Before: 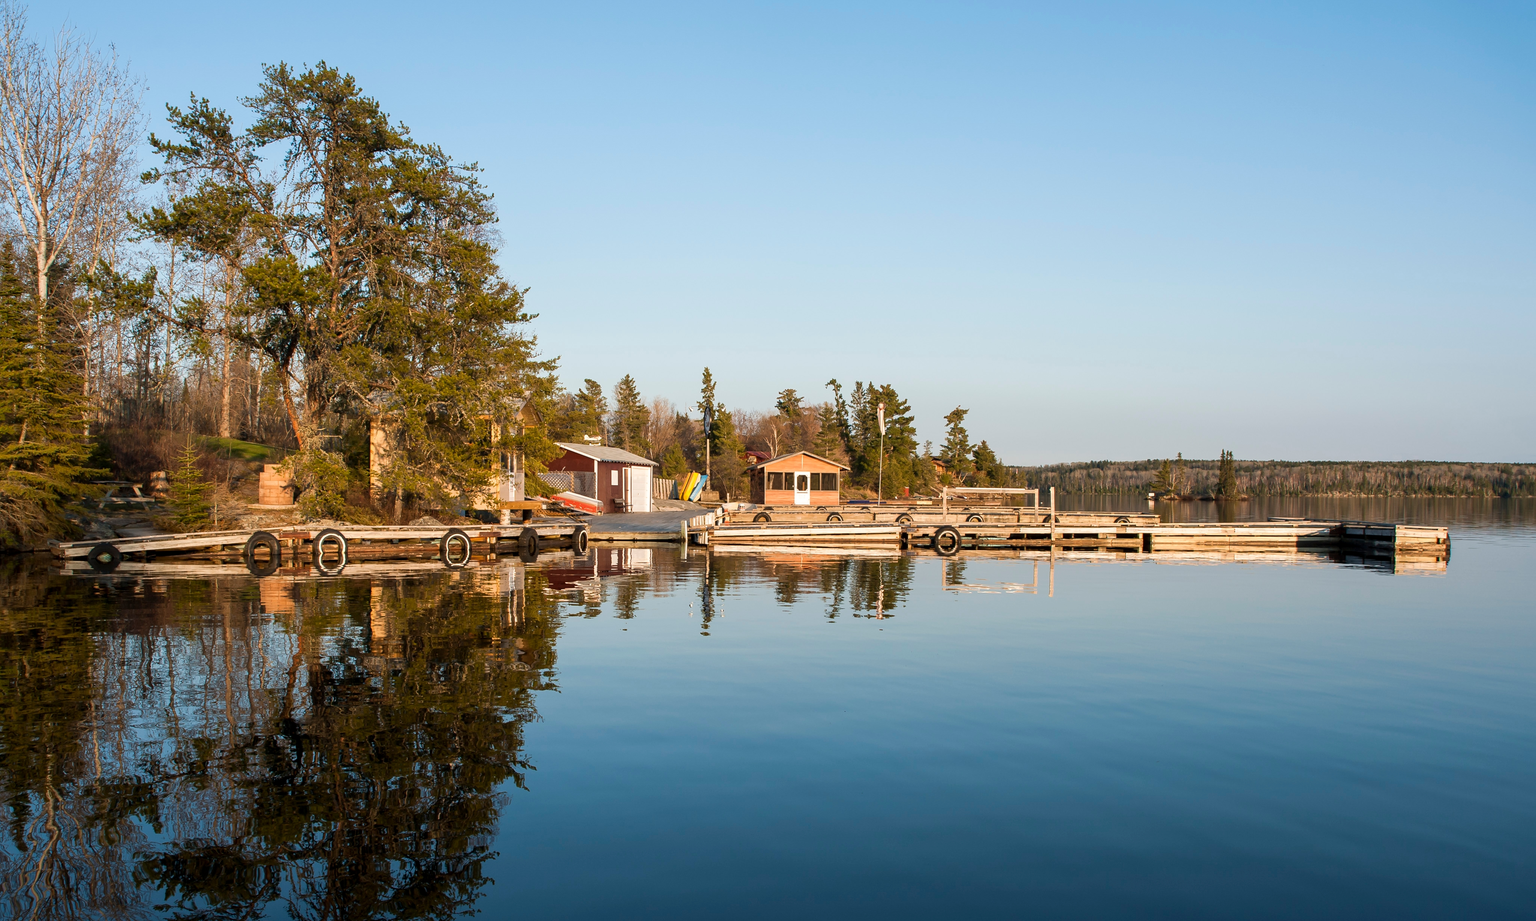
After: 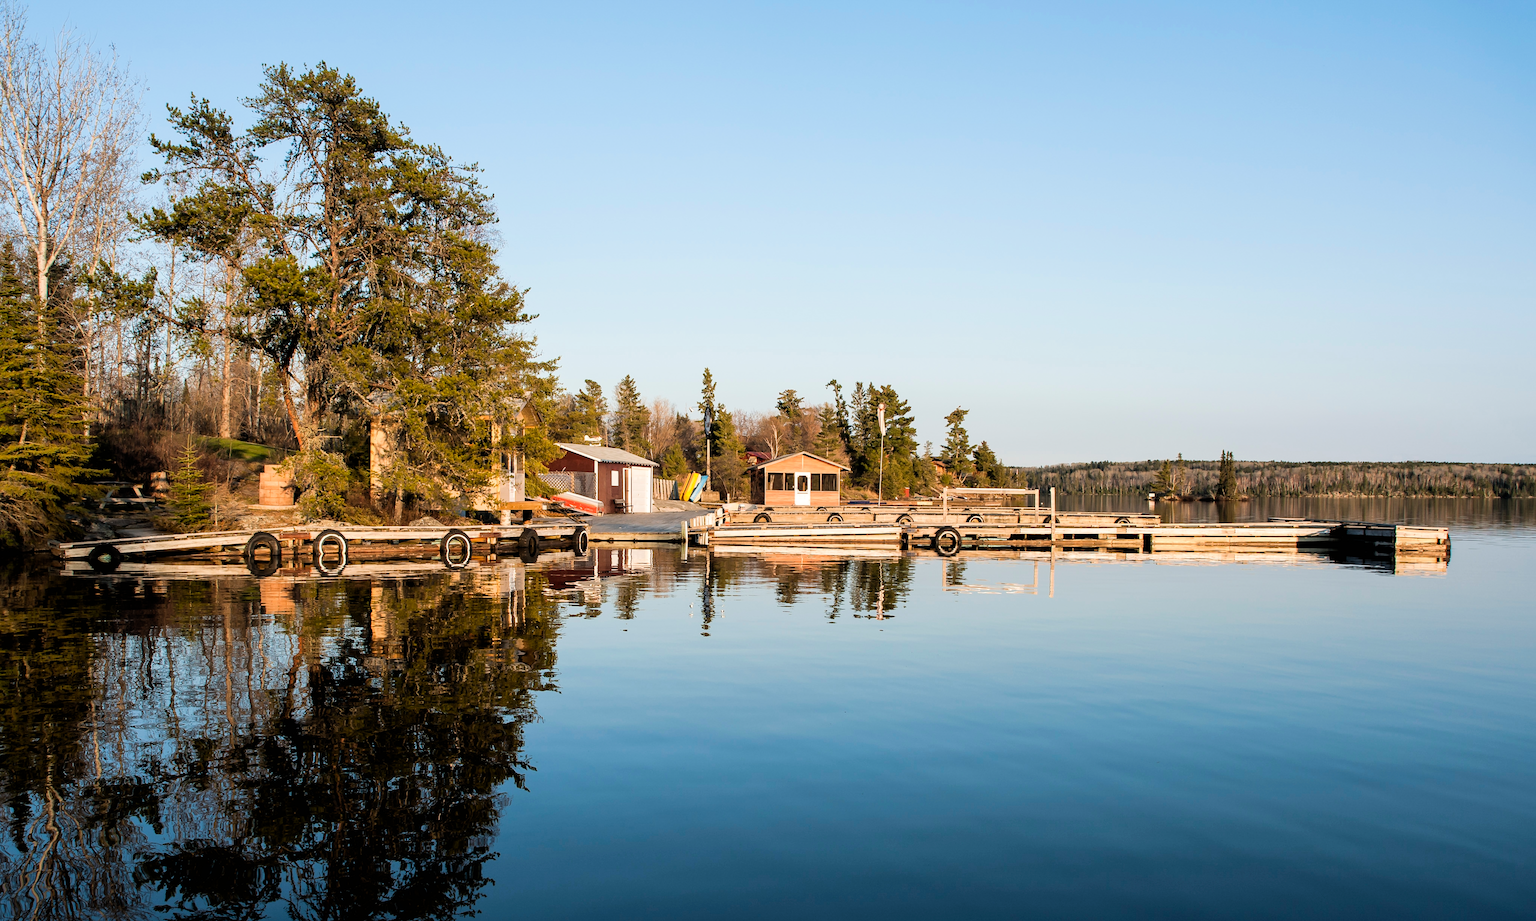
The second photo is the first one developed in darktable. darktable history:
filmic rgb: black relative exposure -5.03 EV, white relative exposure 3.96 EV, hardness 2.88, contrast 1.096, contrast in shadows safe
levels: mode automatic, levels [0.101, 0.578, 0.953]
